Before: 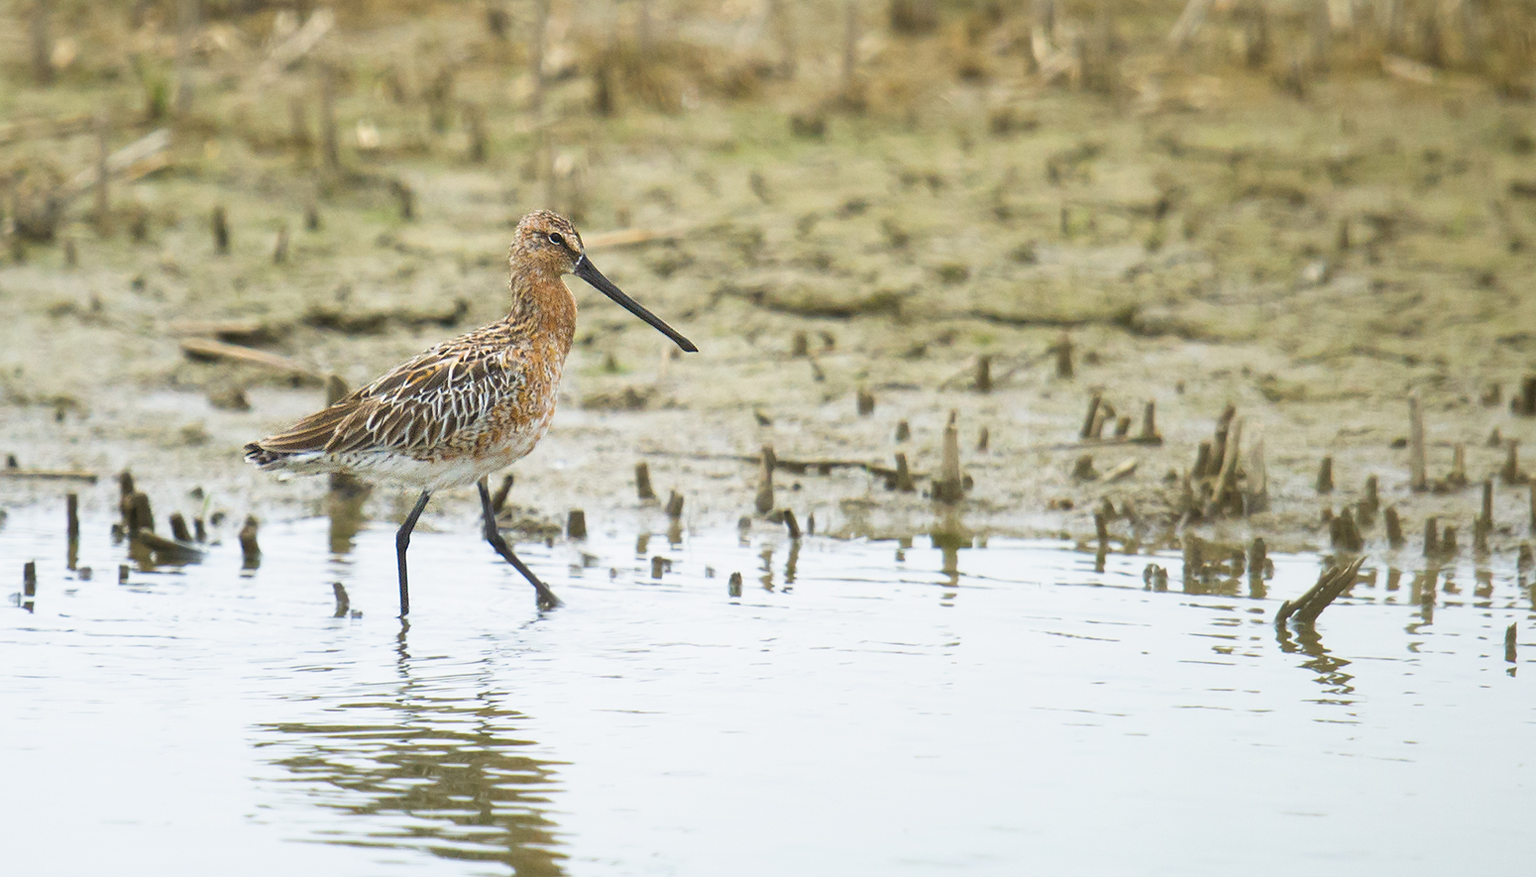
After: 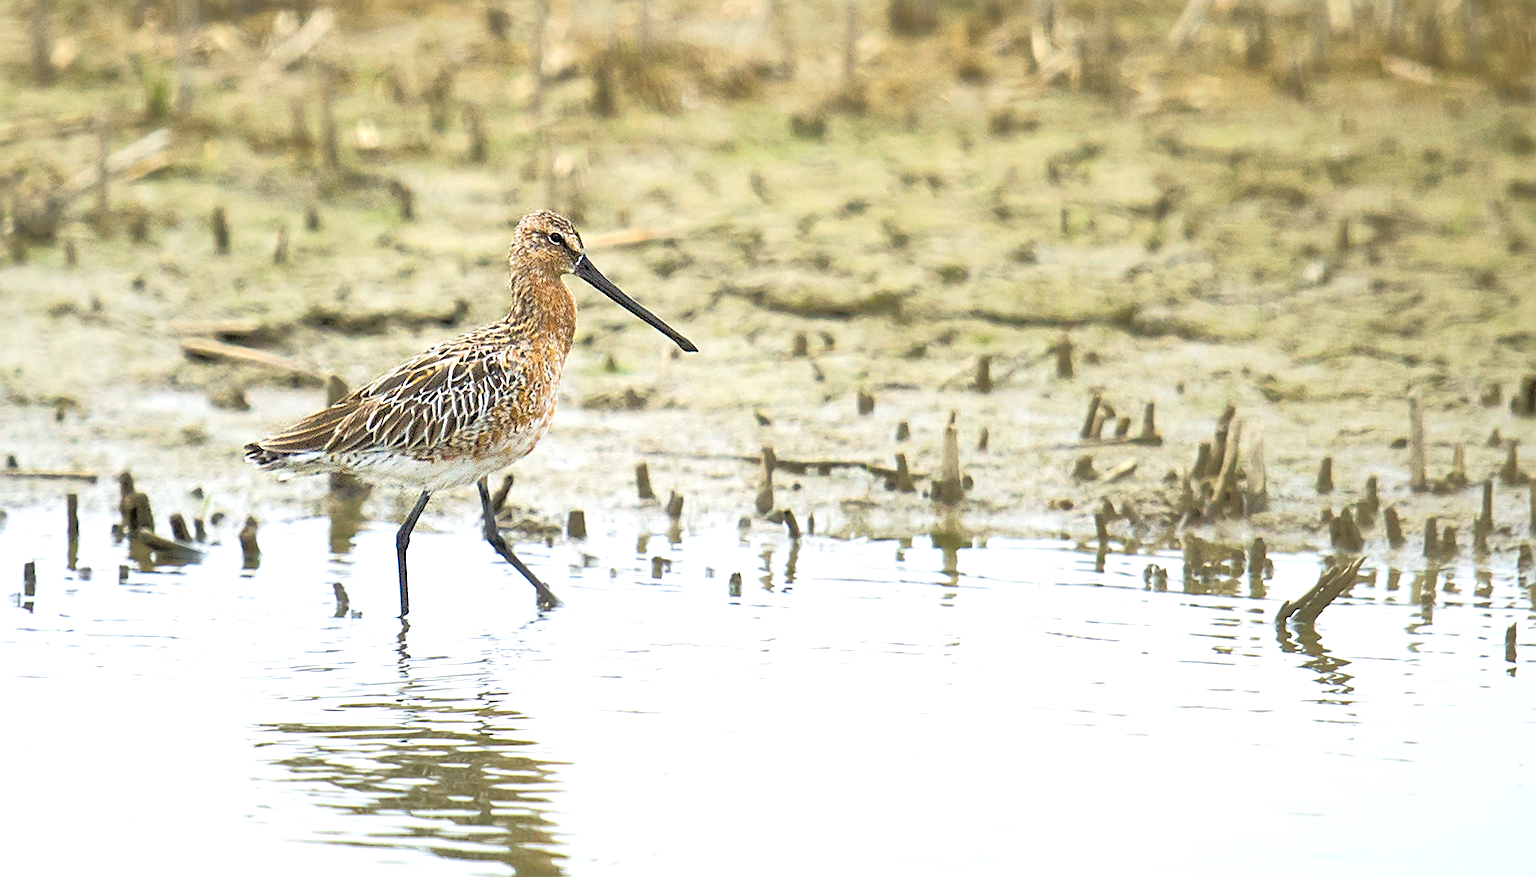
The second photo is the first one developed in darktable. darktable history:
tone equalizer: -8 EV -1.87 EV, -7 EV -1.16 EV, -6 EV -1.64 EV, edges refinement/feathering 500, mask exposure compensation -1.57 EV, preserve details no
sharpen: on, module defaults
exposure: black level correction 0.001, exposure 0.498 EV, compensate highlight preservation false
